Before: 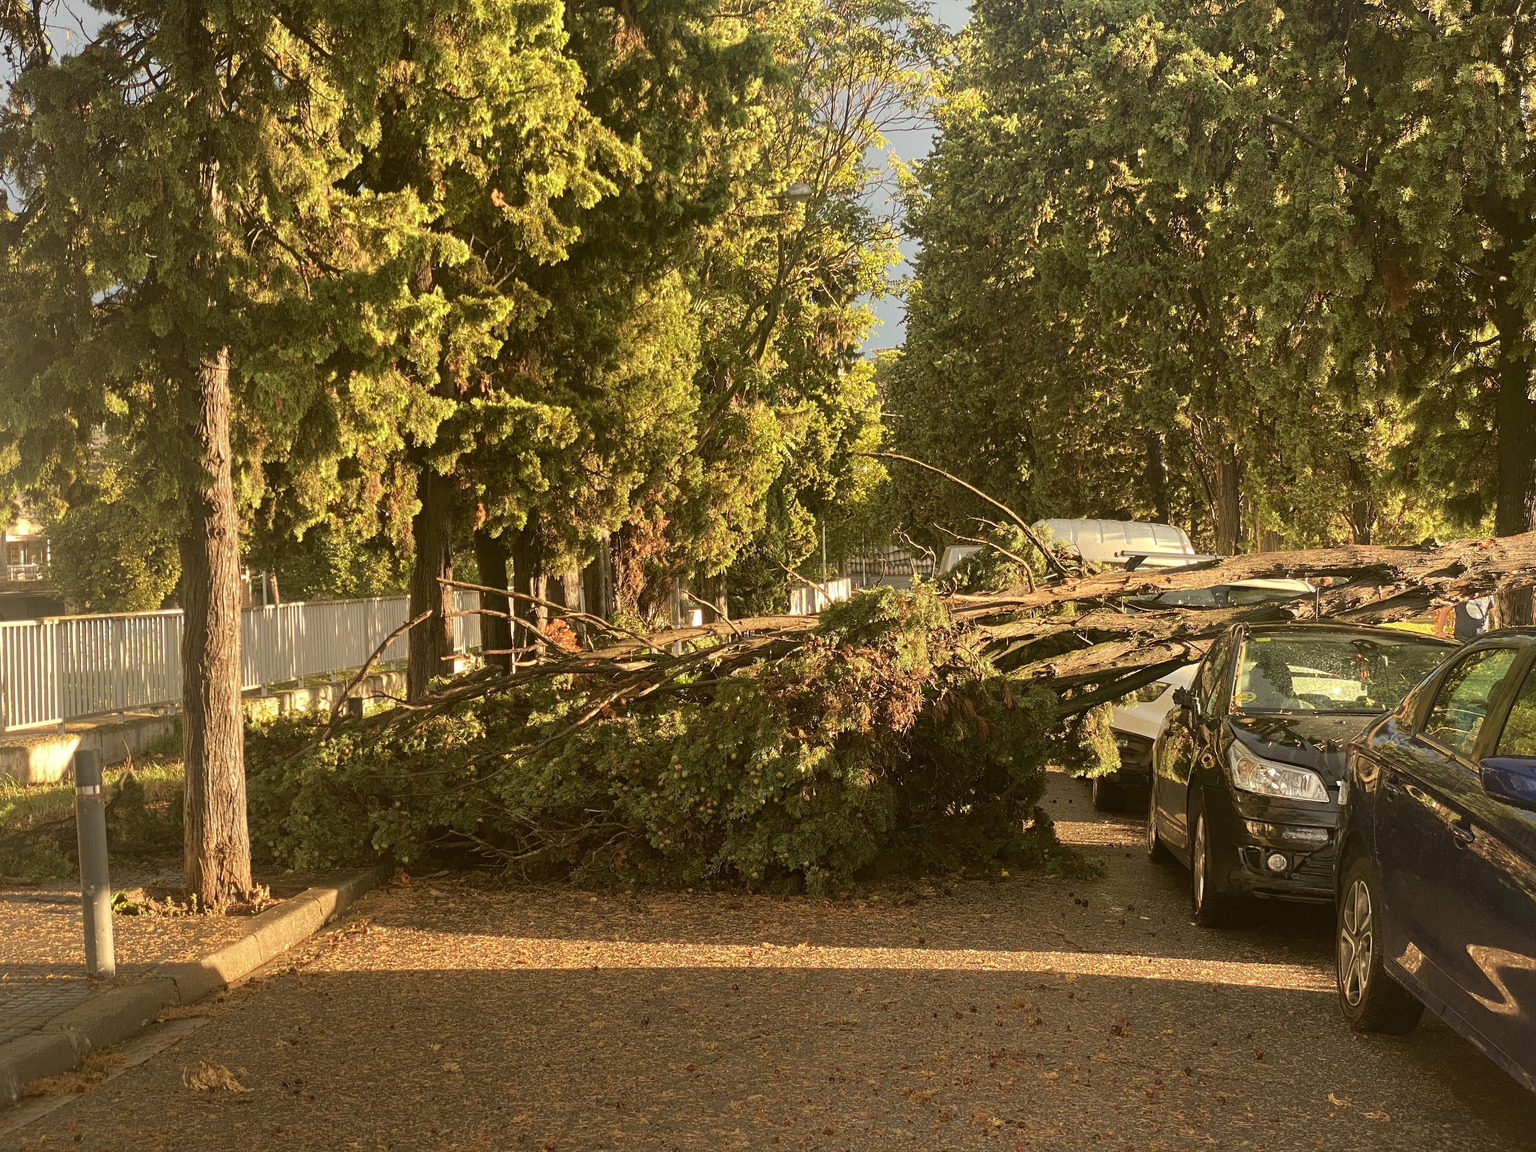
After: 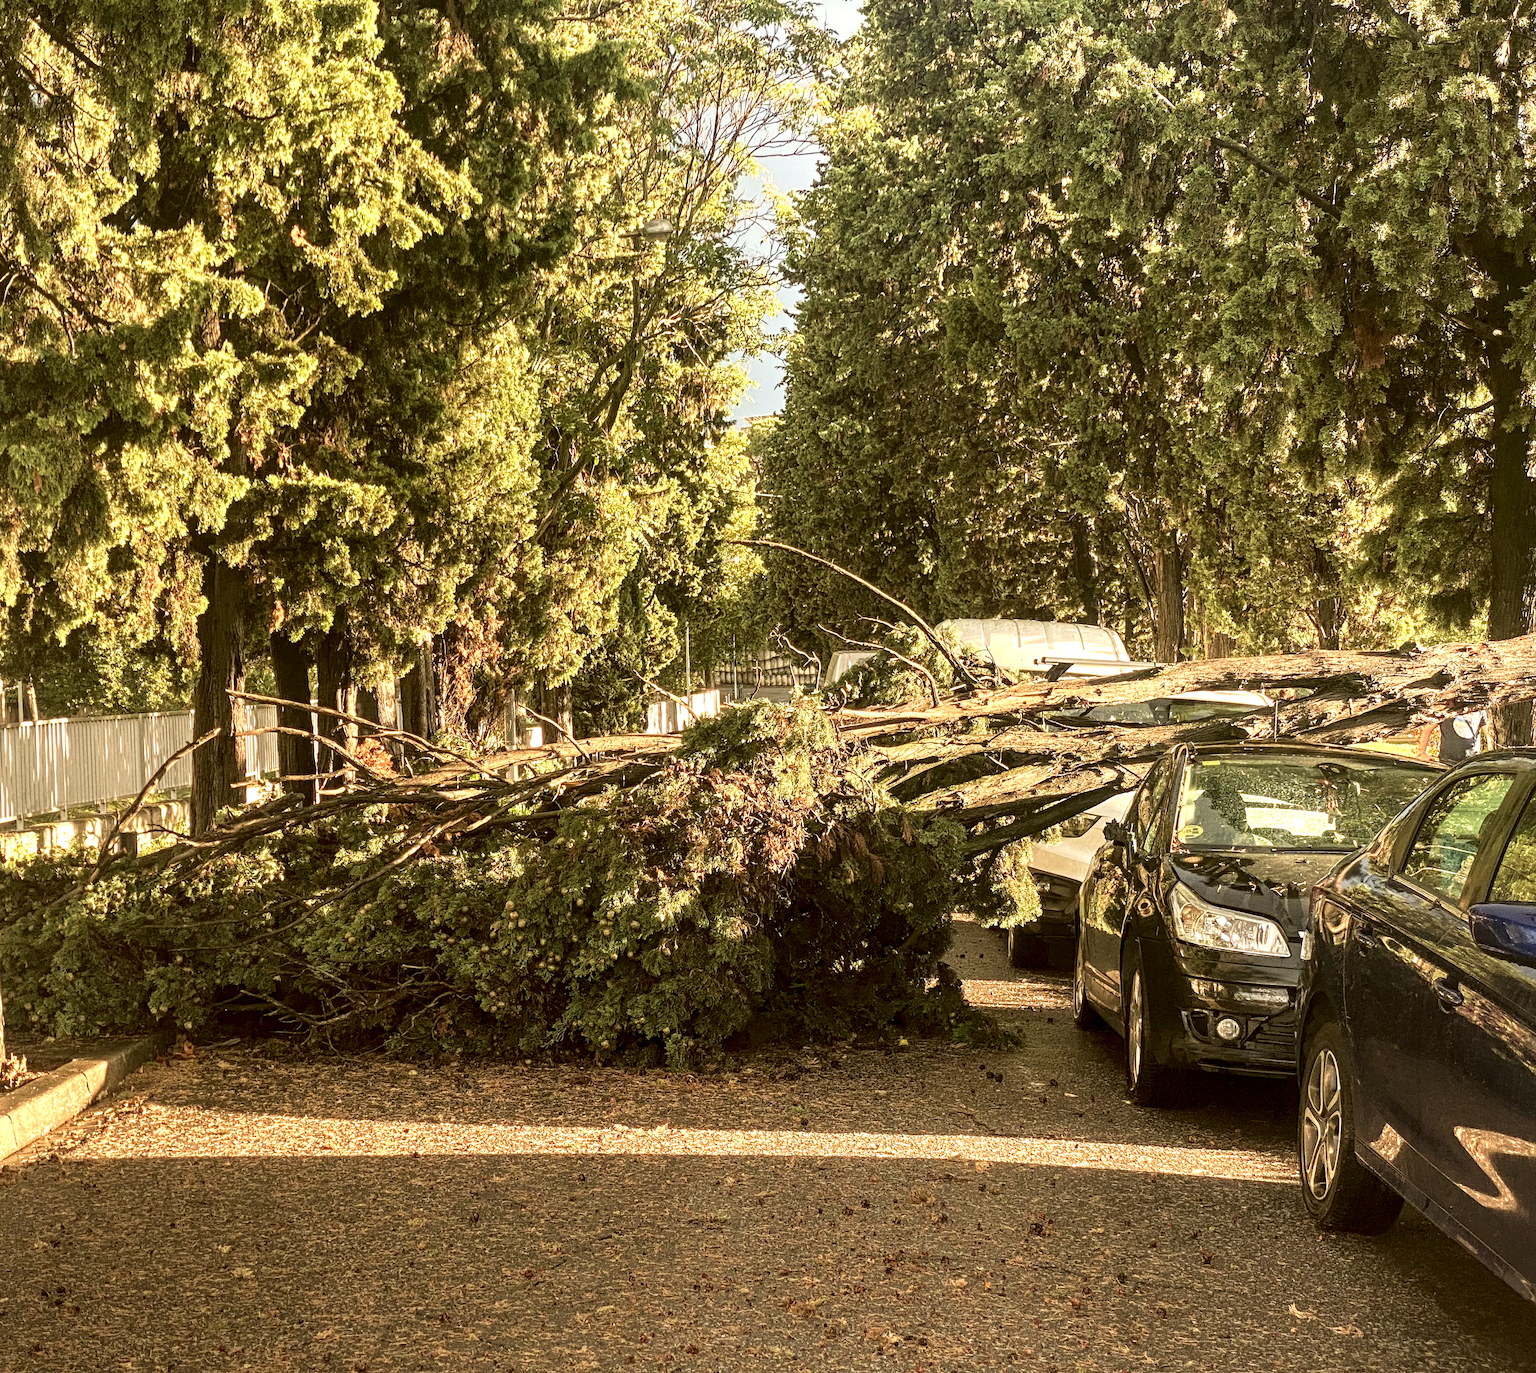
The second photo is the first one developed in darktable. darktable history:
crop: left 16.145%
exposure: exposure 0.3 EV, compensate highlight preservation false
white balance: emerald 1
tone equalizer: on, module defaults
local contrast: highlights 65%, shadows 54%, detail 169%, midtone range 0.514
velvia: on, module defaults
